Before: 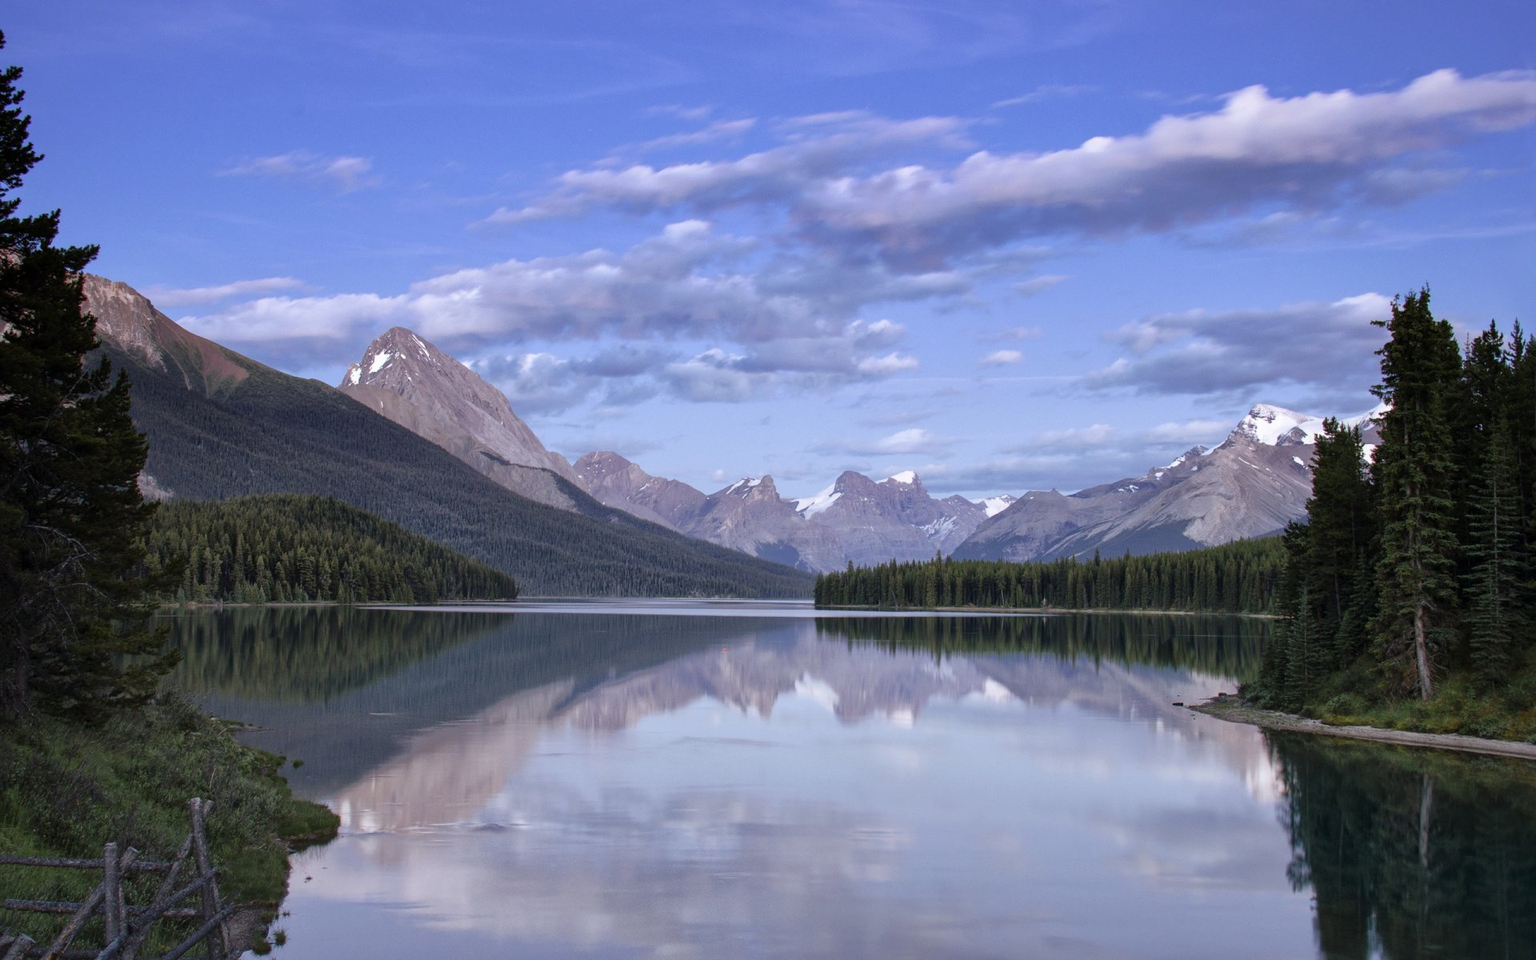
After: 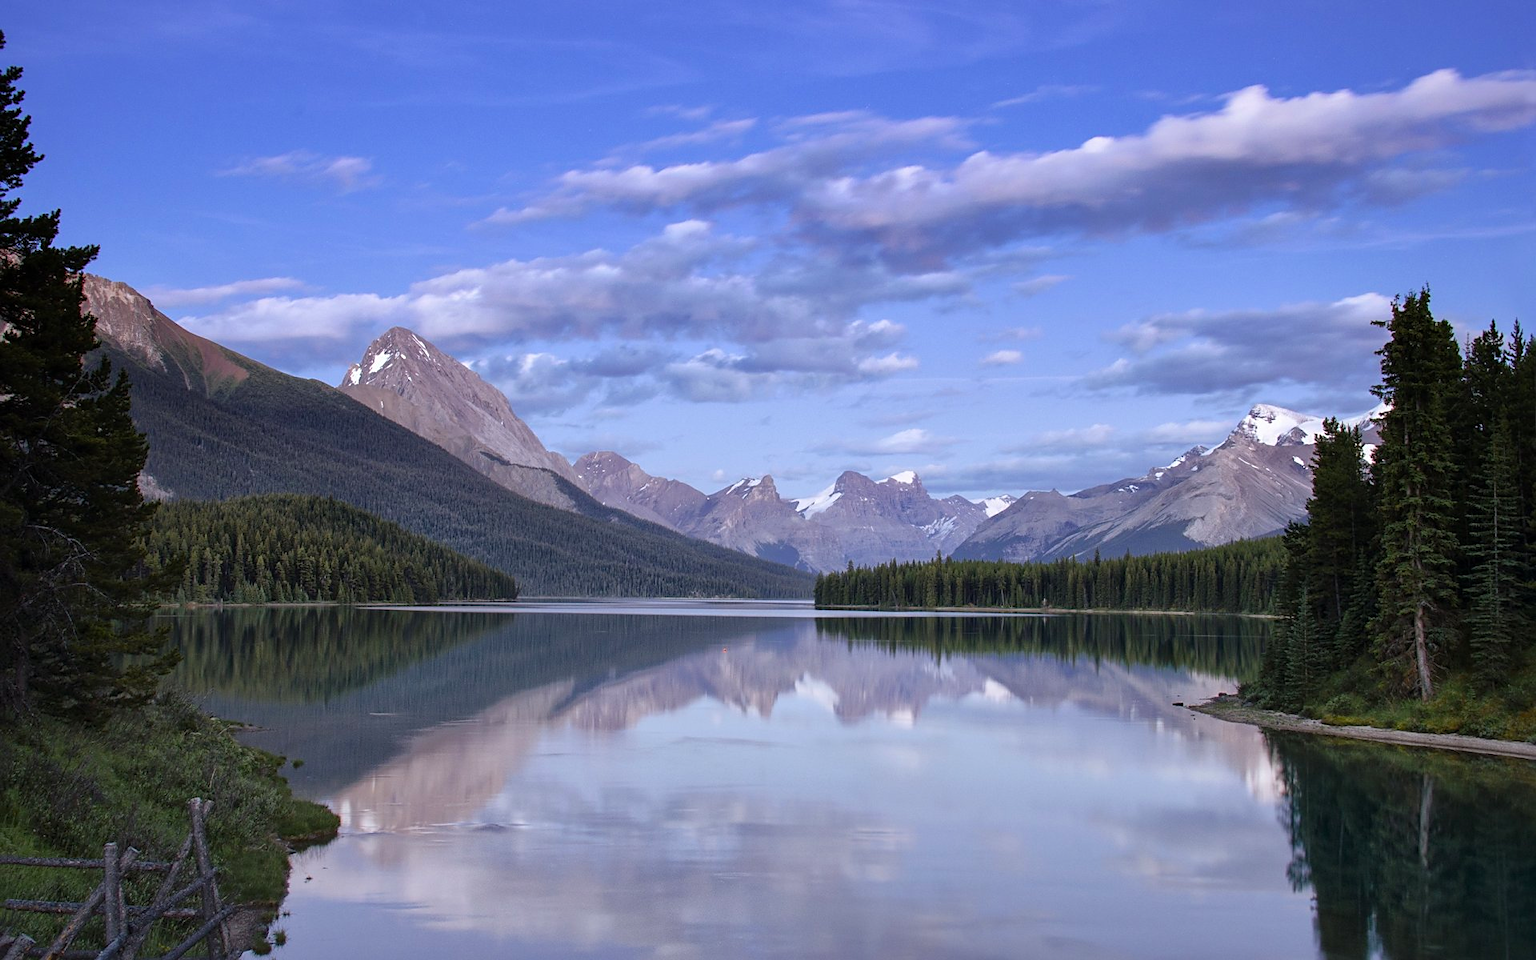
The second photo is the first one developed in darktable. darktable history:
contrast brightness saturation: saturation -0.038
color balance rgb: perceptual saturation grading › global saturation 25.773%
sharpen: radius 1.899, amount 0.4, threshold 1.307
